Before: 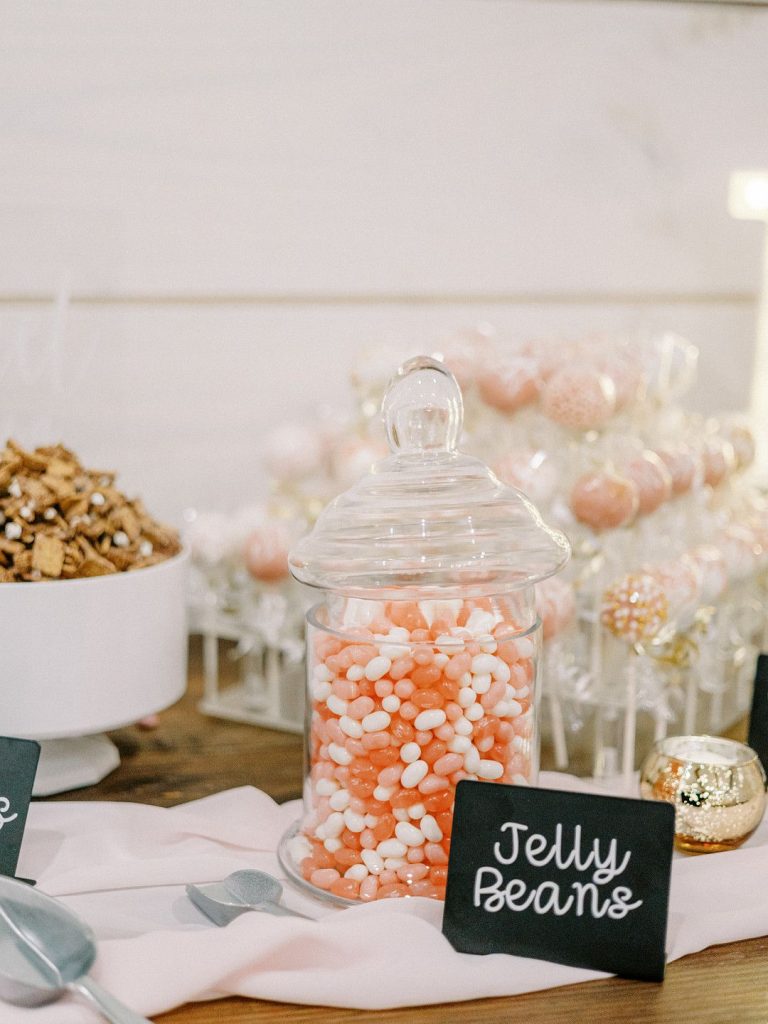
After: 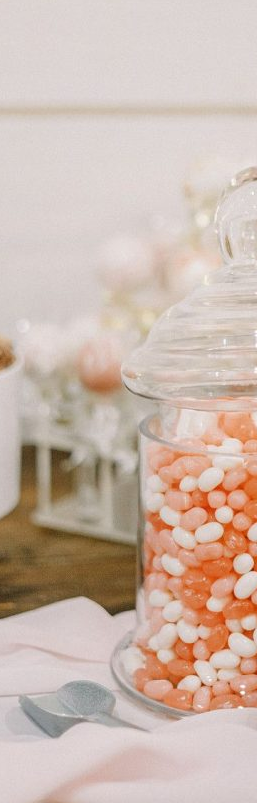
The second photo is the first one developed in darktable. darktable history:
crop and rotate: left 21.77%, top 18.528%, right 44.676%, bottom 2.997%
